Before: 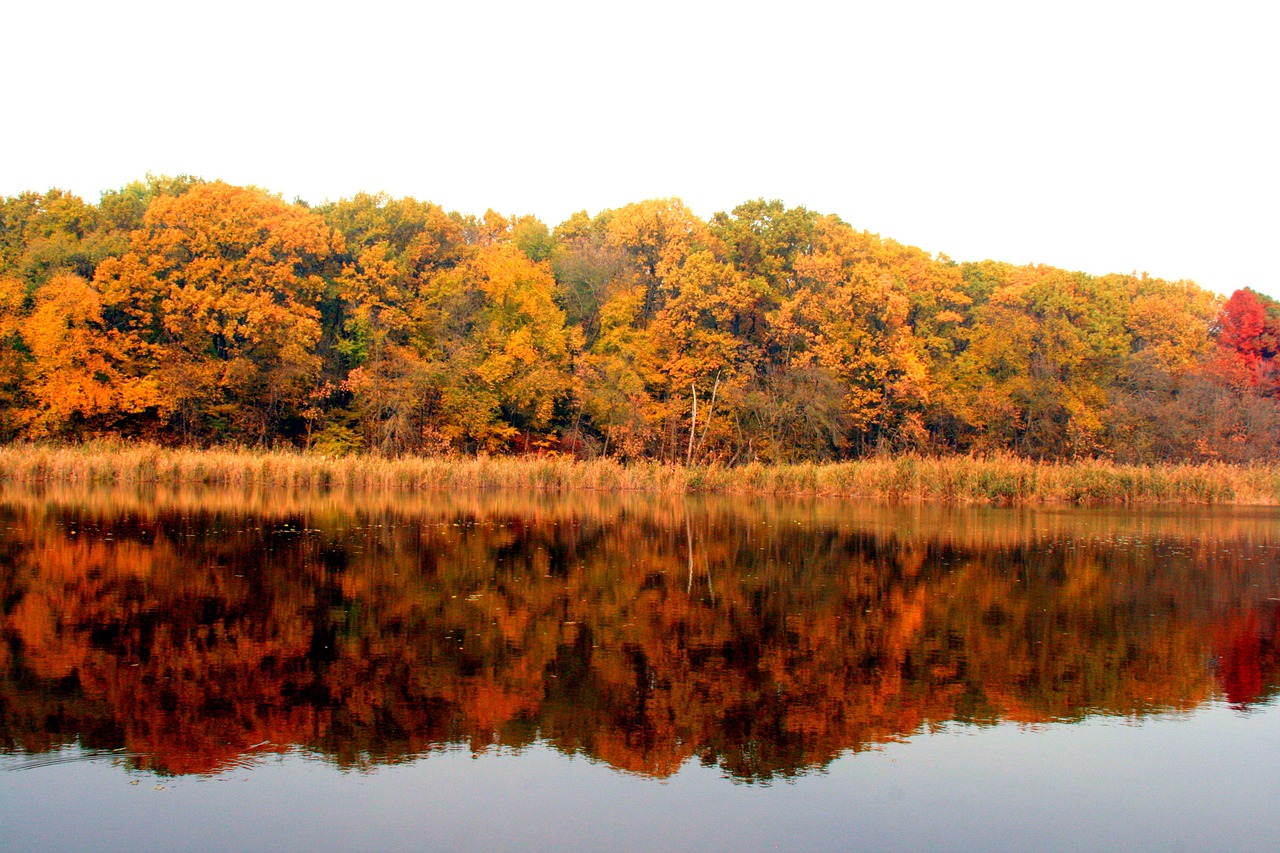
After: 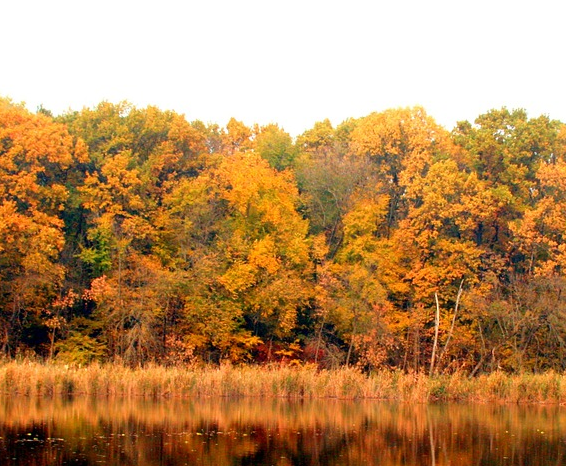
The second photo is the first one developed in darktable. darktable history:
crop: left 20.089%, top 10.748%, right 35.663%, bottom 34.564%
